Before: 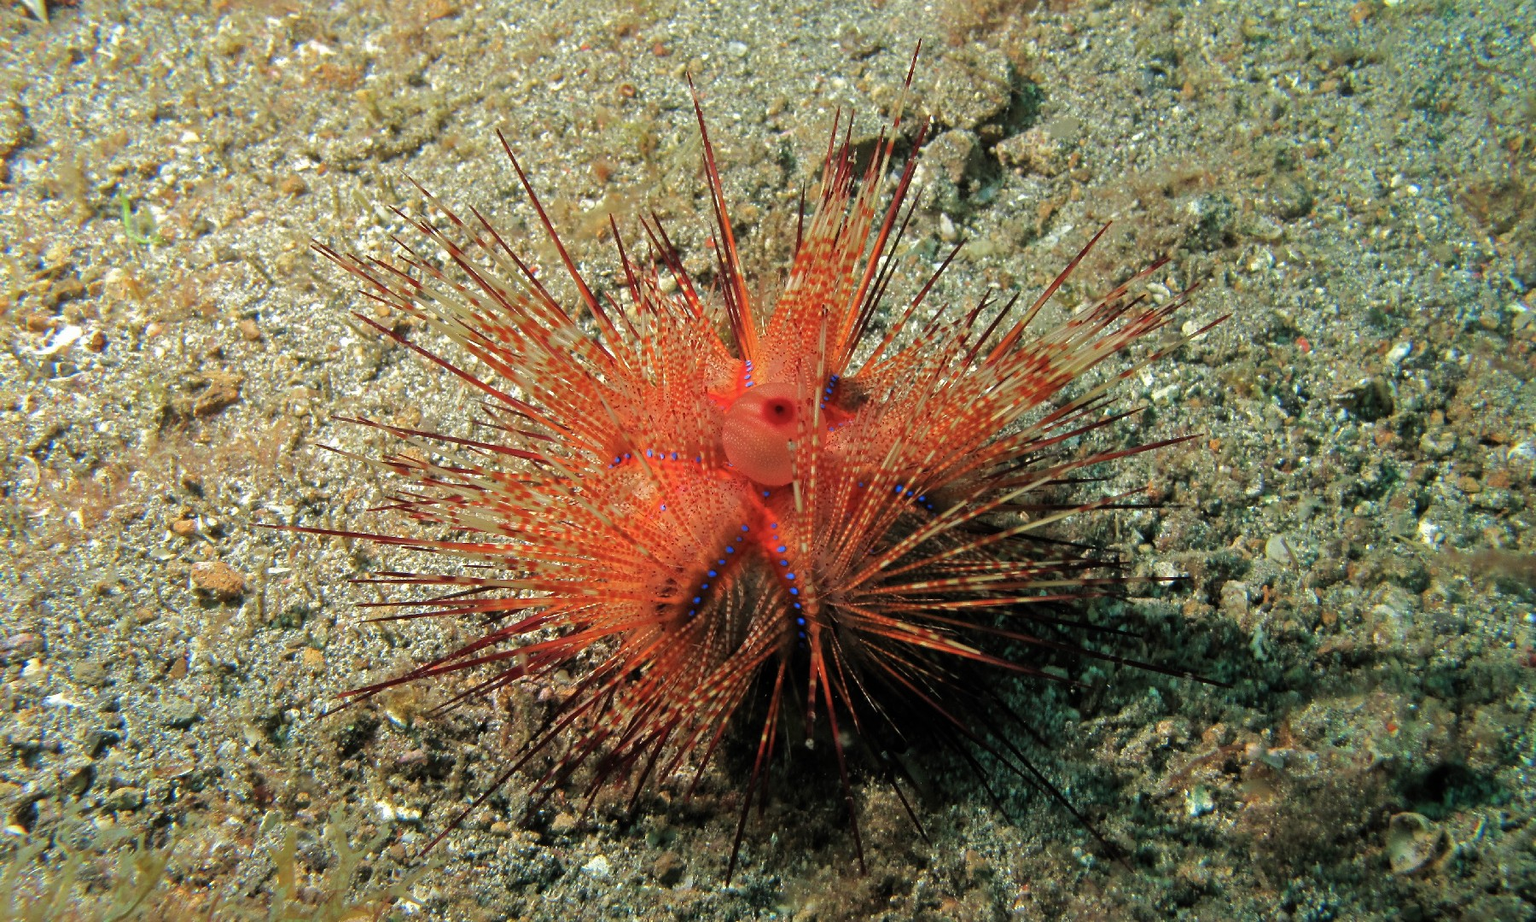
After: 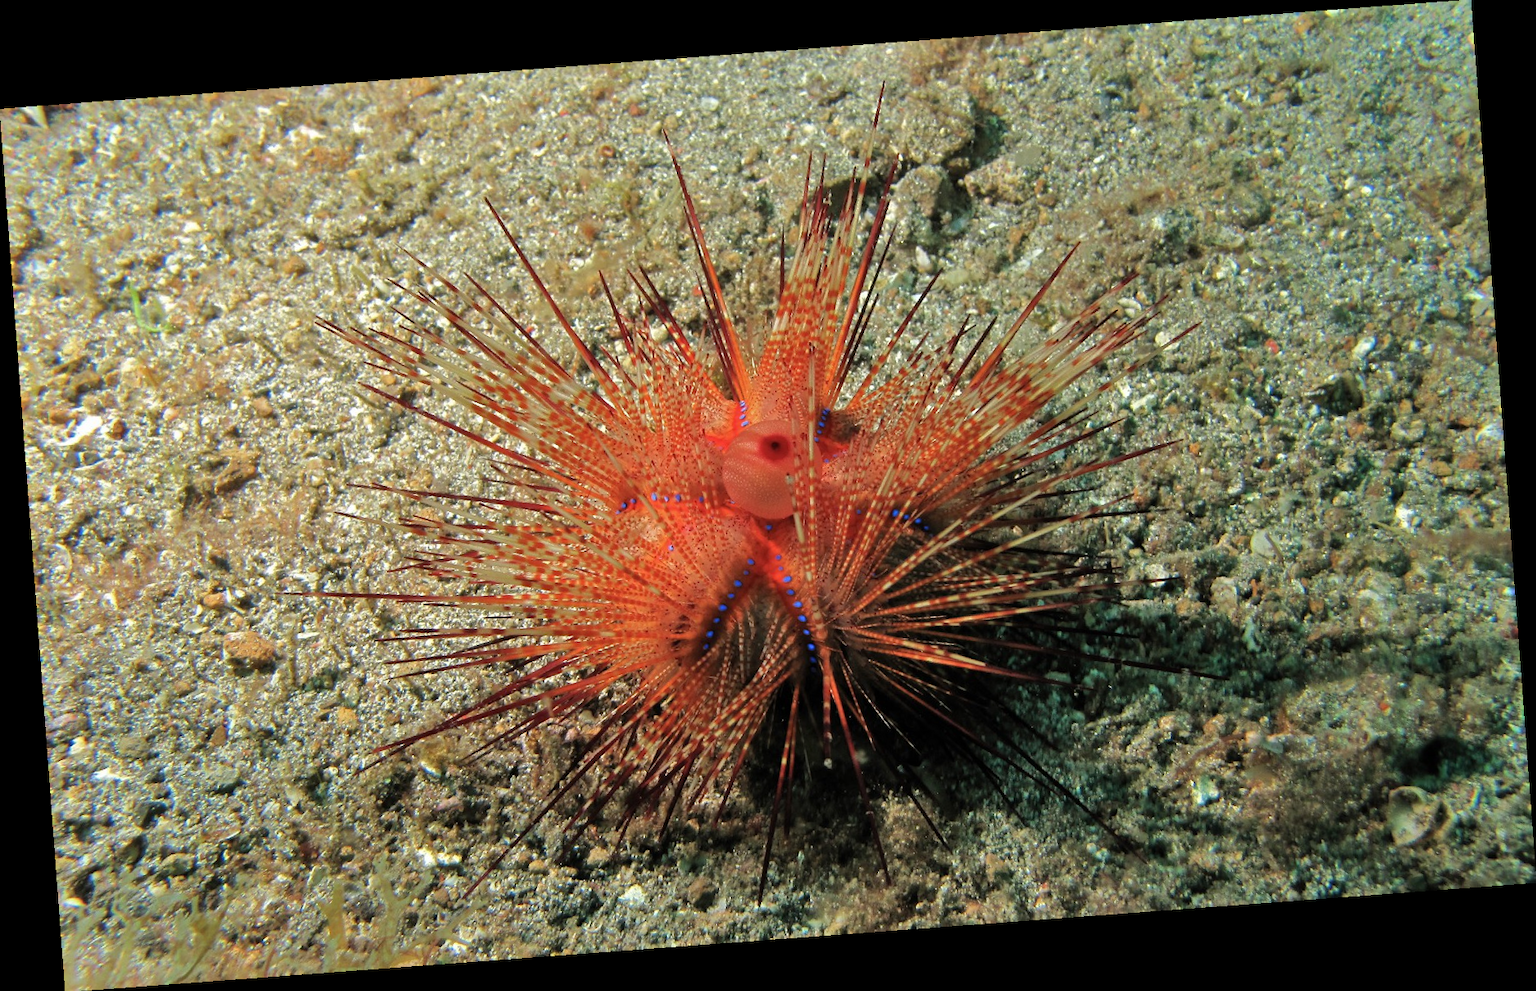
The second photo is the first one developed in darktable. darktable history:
rotate and perspective: rotation -4.25°, automatic cropping off
shadows and highlights: shadows 37.27, highlights -28.18, soften with gaussian
